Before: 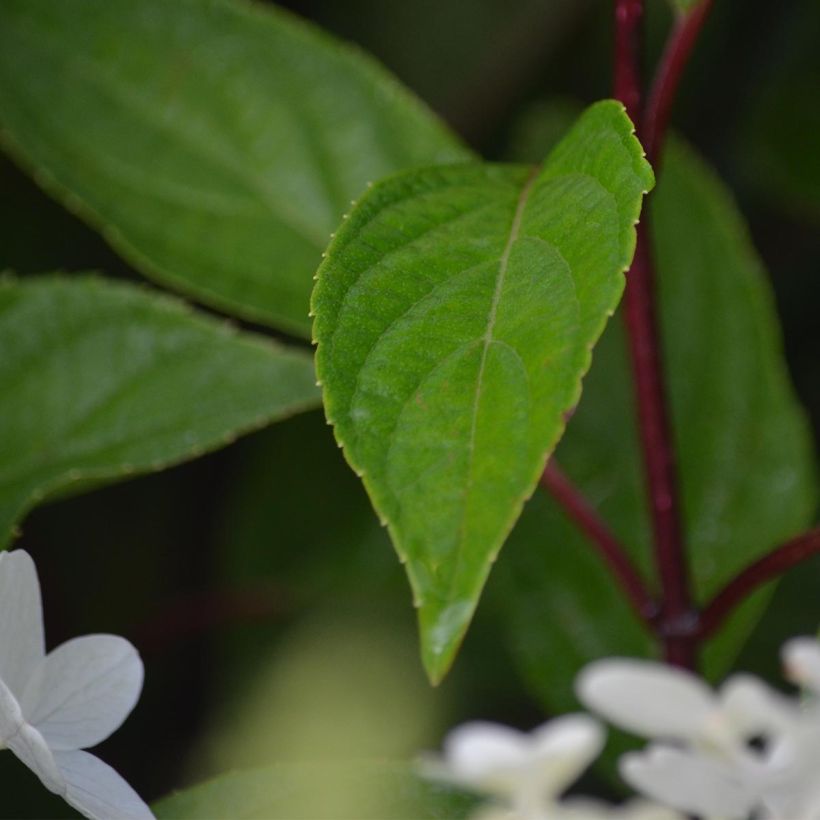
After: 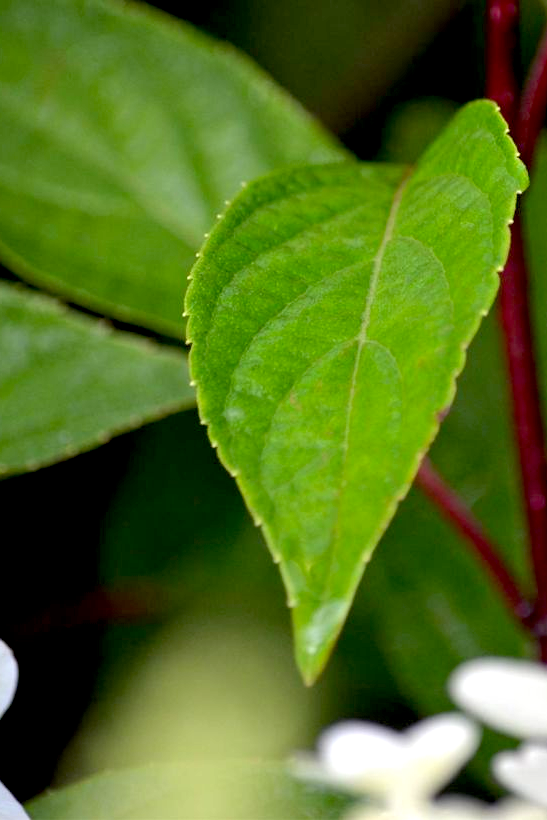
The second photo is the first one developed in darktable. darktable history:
crop and rotate: left 15.446%, right 17.836%
exposure: black level correction 0.01, exposure 1 EV, compensate highlight preservation false
